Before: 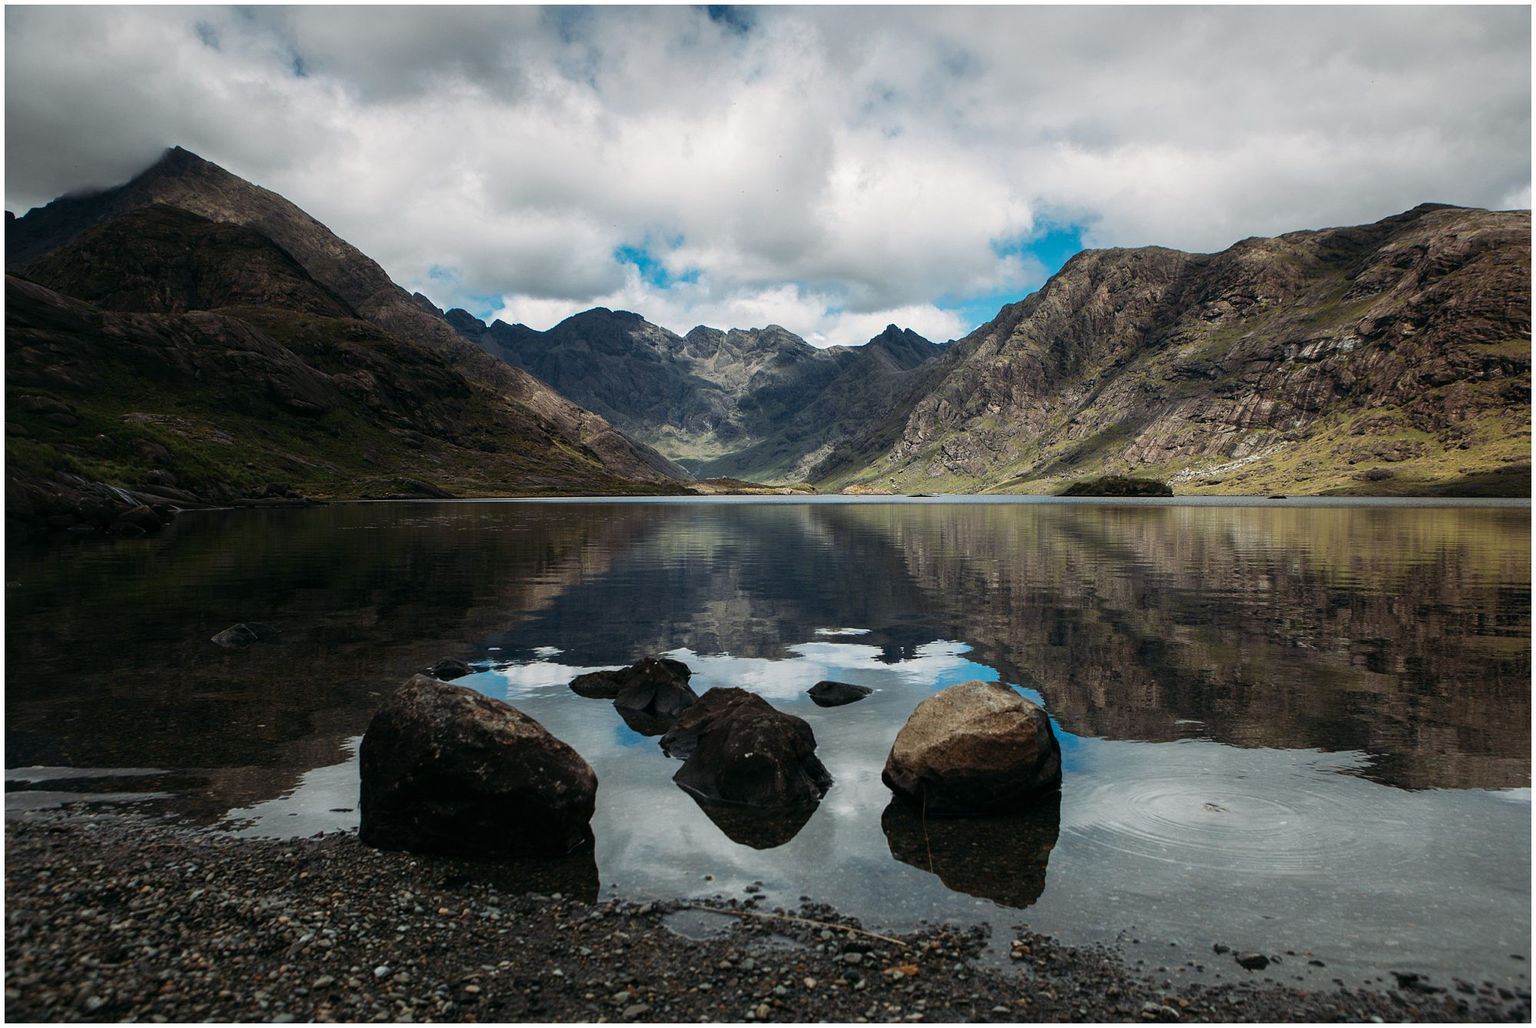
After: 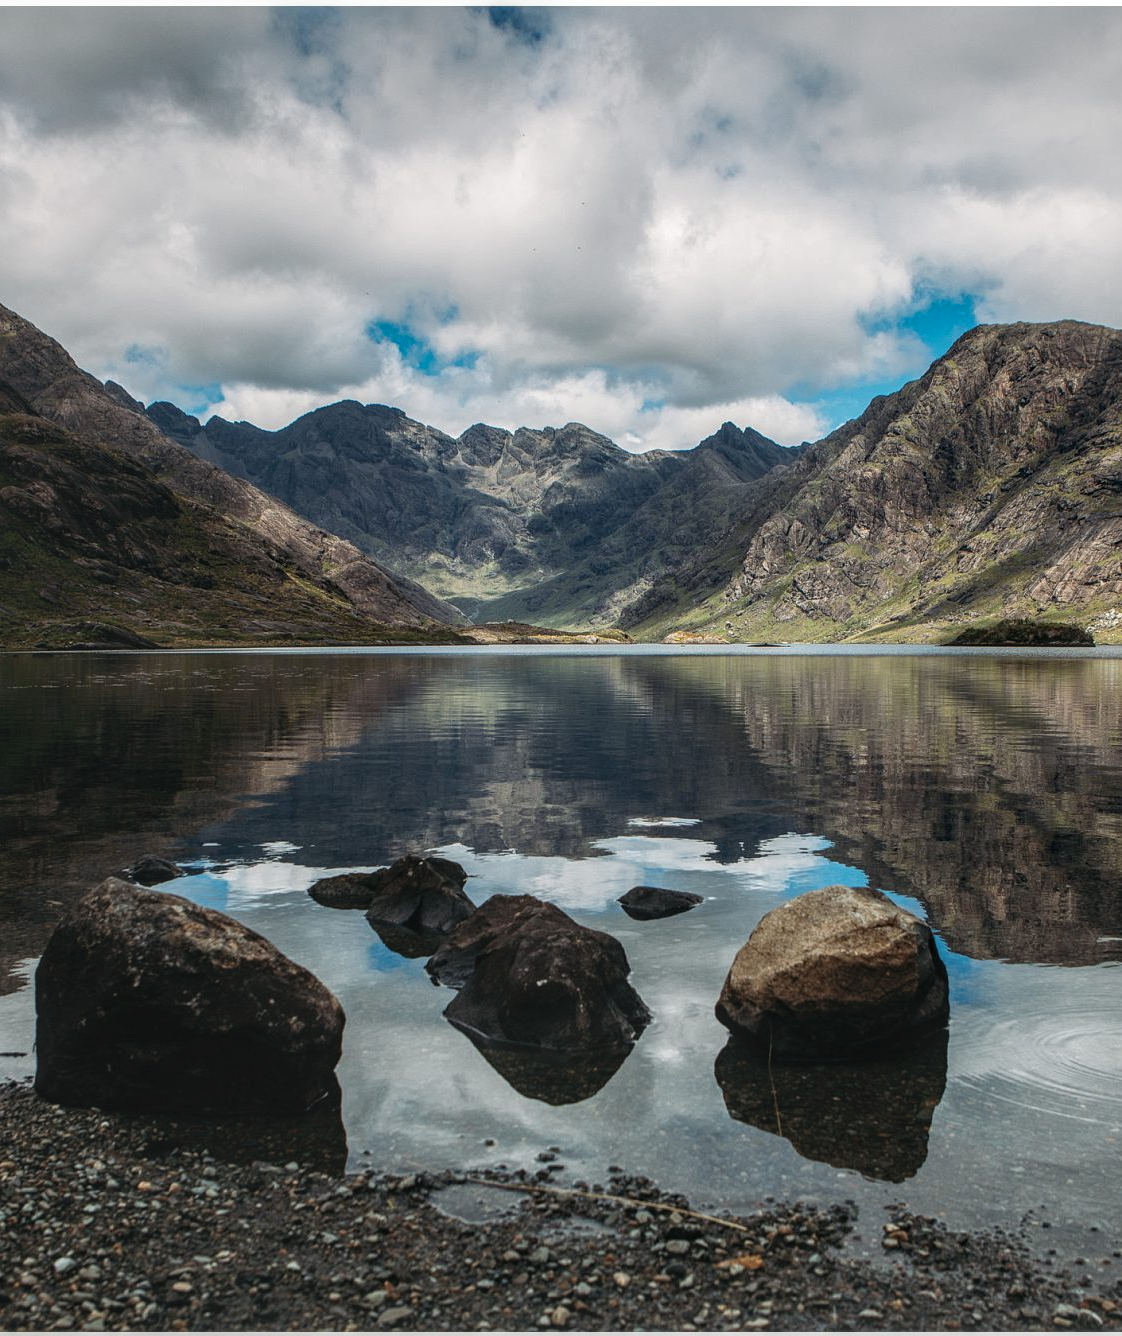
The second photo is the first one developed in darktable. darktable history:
local contrast: highlights 0%, shadows 0%, detail 133%
crop: left 21.674%, right 22.086%
